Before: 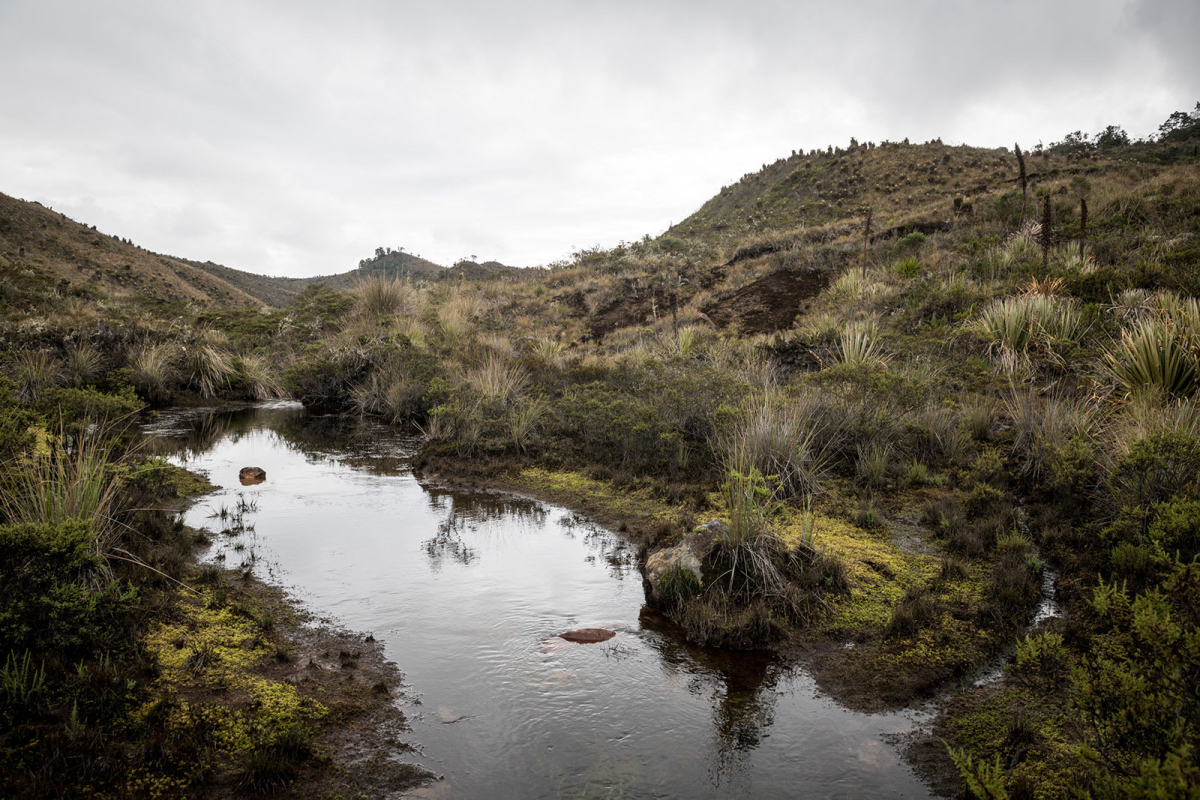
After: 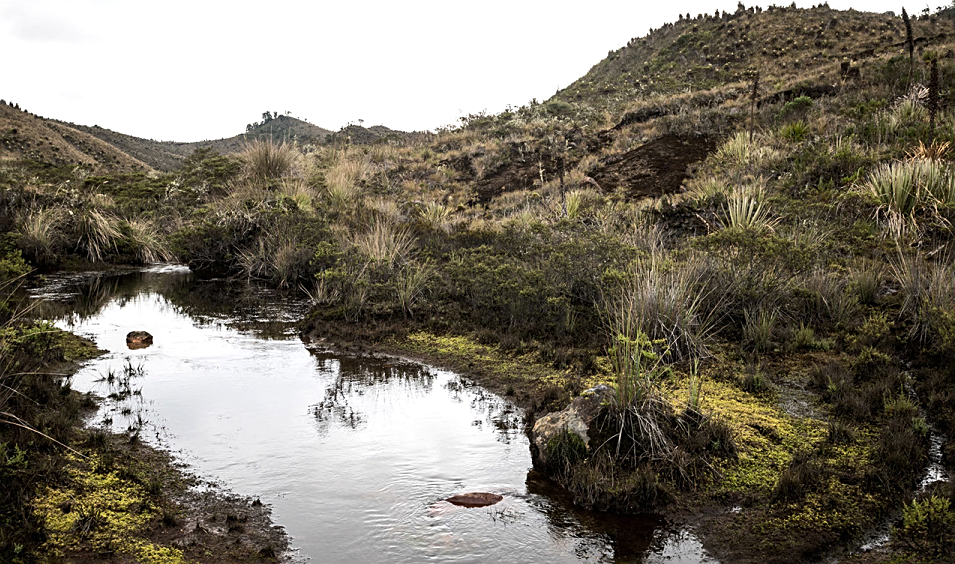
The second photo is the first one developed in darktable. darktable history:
crop: left 9.448%, top 17.064%, right 10.915%, bottom 12.388%
tone equalizer: -8 EV -0.419 EV, -7 EV -0.364 EV, -6 EV -0.347 EV, -5 EV -0.254 EV, -3 EV 0.255 EV, -2 EV 0.34 EV, -1 EV 0.376 EV, +0 EV 0.442 EV, edges refinement/feathering 500, mask exposure compensation -1.57 EV, preserve details no
sharpen: on, module defaults
